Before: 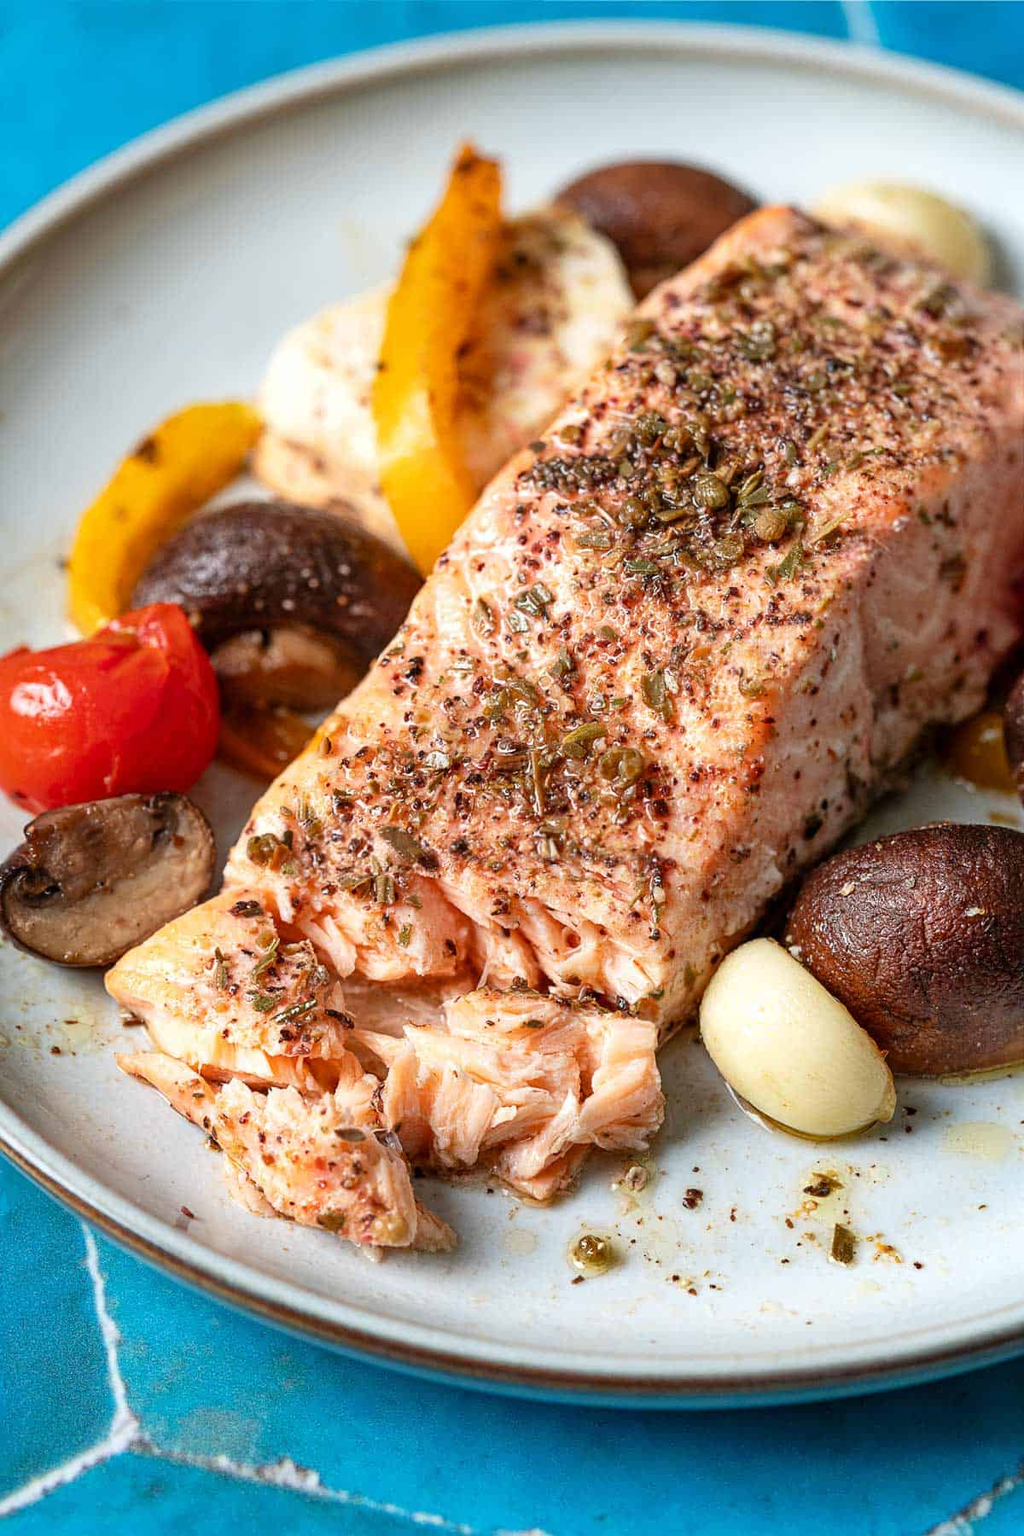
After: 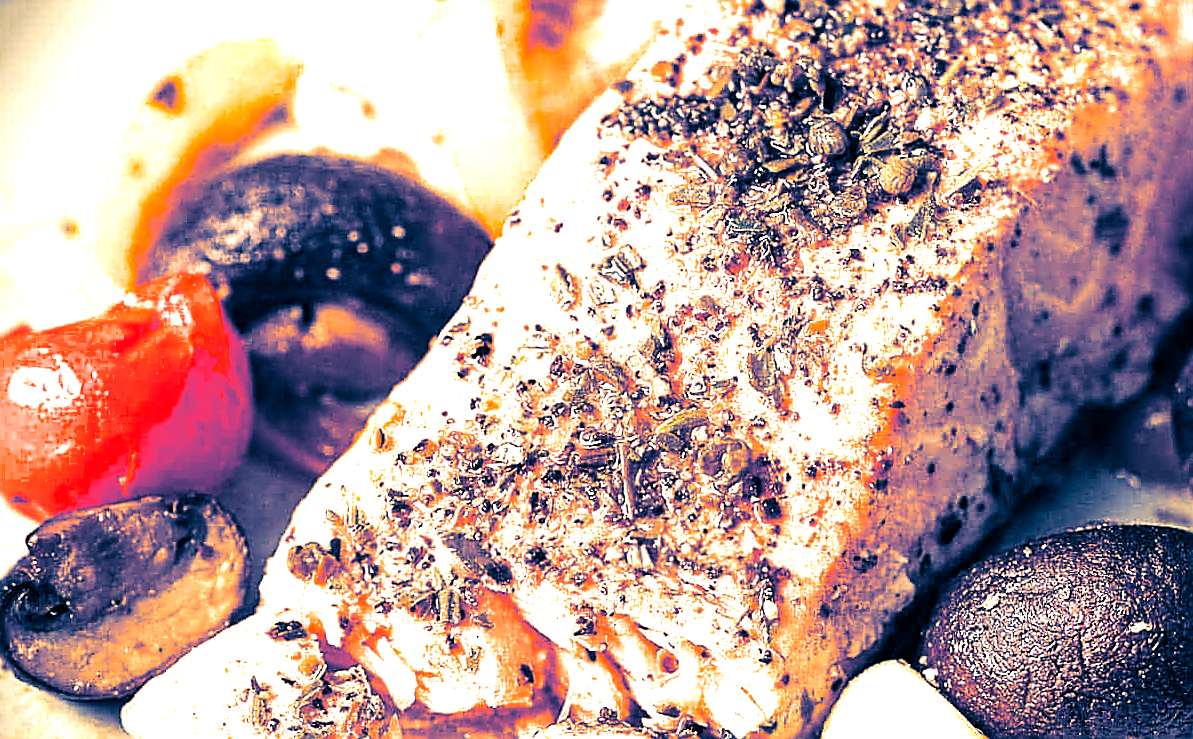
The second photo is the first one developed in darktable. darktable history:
sharpen: radius 1.4, amount 1.25, threshold 0.7
crop and rotate: top 23.84%, bottom 34.294%
exposure: exposure 0.722 EV, compensate highlight preservation false
rotate and perspective: rotation -0.45°, automatic cropping original format, crop left 0.008, crop right 0.992, crop top 0.012, crop bottom 0.988
tone equalizer: -8 EV -0.417 EV, -7 EV -0.389 EV, -6 EV -0.333 EV, -5 EV -0.222 EV, -3 EV 0.222 EV, -2 EV 0.333 EV, -1 EV 0.389 EV, +0 EV 0.417 EV, edges refinement/feathering 500, mask exposure compensation -1.57 EV, preserve details no
split-toning: shadows › hue 226.8°, shadows › saturation 1, highlights › saturation 0, balance -61.41
white balance: red 1.138, green 0.996, blue 0.812
